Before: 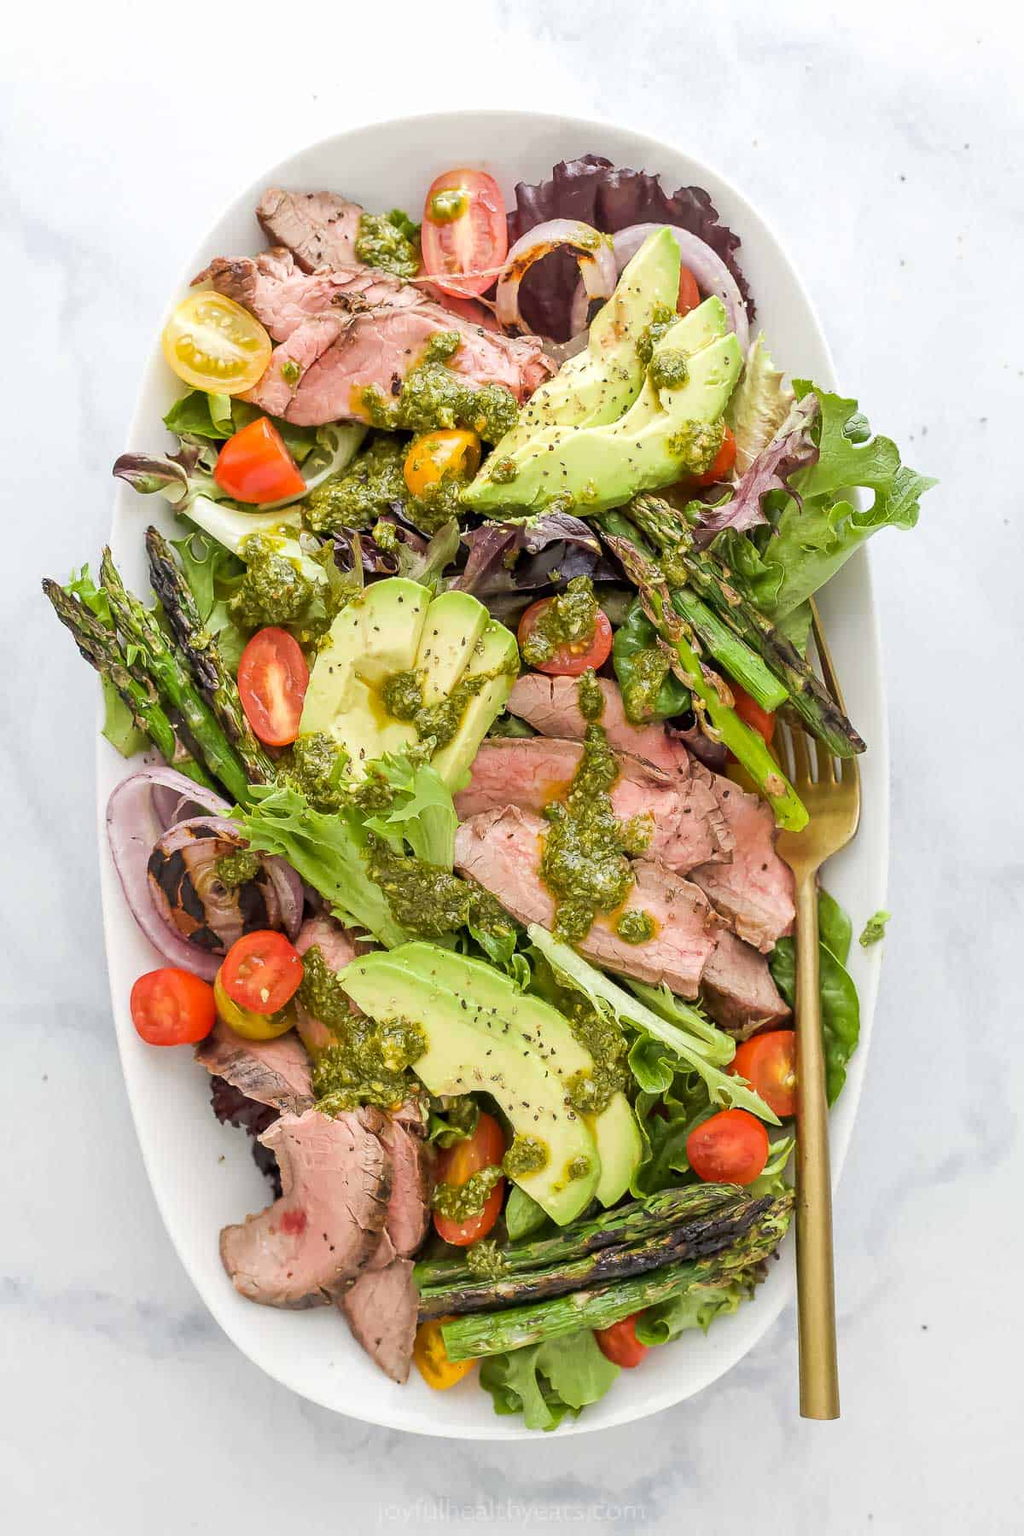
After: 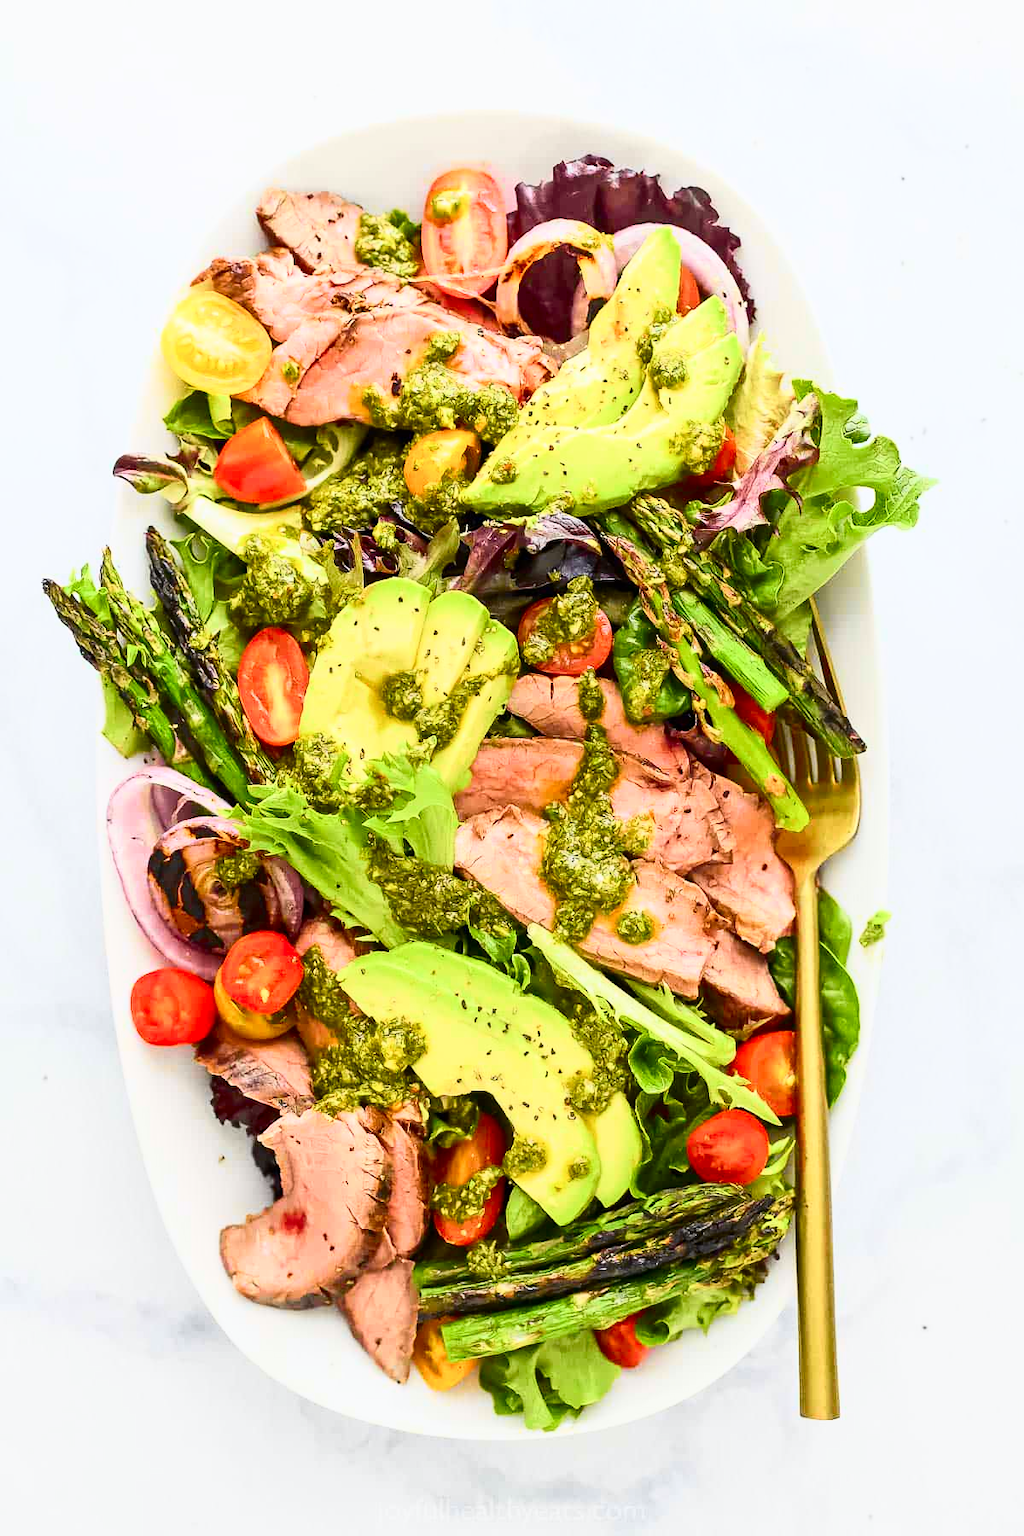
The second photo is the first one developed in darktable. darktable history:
tone curve: curves: ch0 [(0, 0) (0.187, 0.12) (0.384, 0.363) (0.577, 0.681) (0.735, 0.881) (0.864, 0.959) (1, 0.987)]; ch1 [(0, 0) (0.402, 0.36) (0.476, 0.466) (0.501, 0.501) (0.518, 0.514) (0.564, 0.614) (0.614, 0.664) (0.741, 0.829) (1, 1)]; ch2 [(0, 0) (0.429, 0.387) (0.483, 0.481) (0.503, 0.501) (0.522, 0.533) (0.564, 0.605) (0.615, 0.697) (0.702, 0.774) (1, 0.895)], color space Lab, independent channels
